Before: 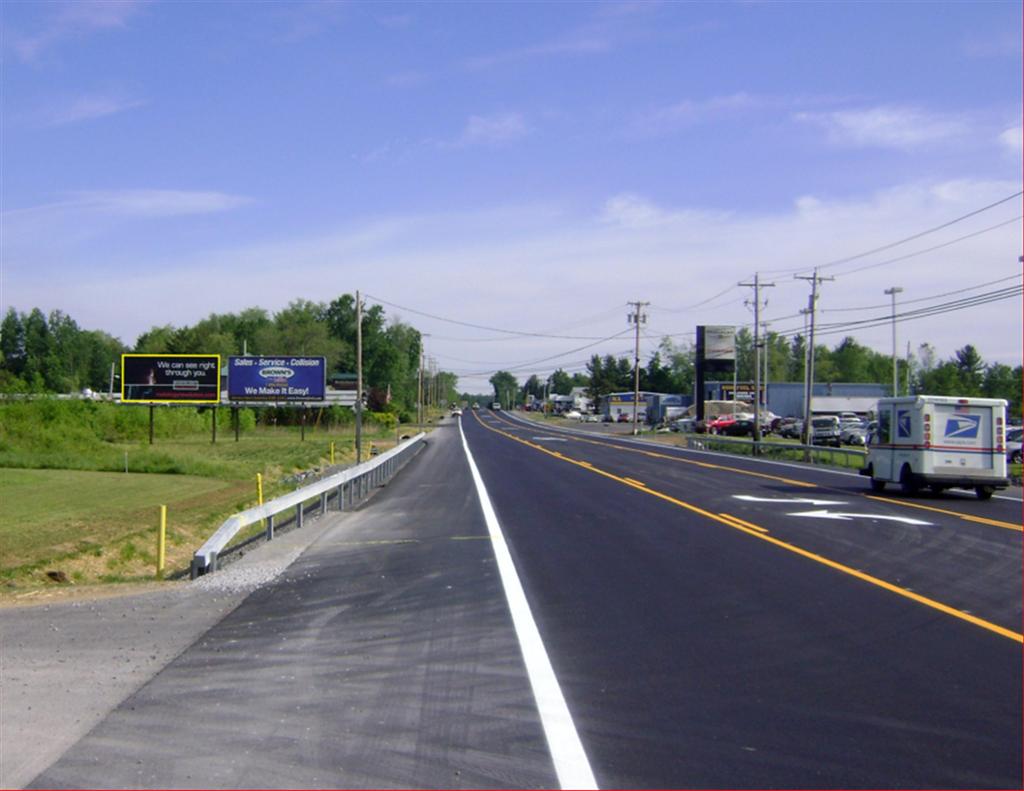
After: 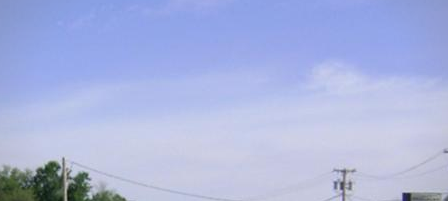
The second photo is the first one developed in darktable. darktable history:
vignetting: fall-off start 84.72%, fall-off radius 80.7%, width/height ratio 1.223
crop: left 28.748%, top 16.846%, right 26.642%, bottom 57.574%
exposure: compensate highlight preservation false
